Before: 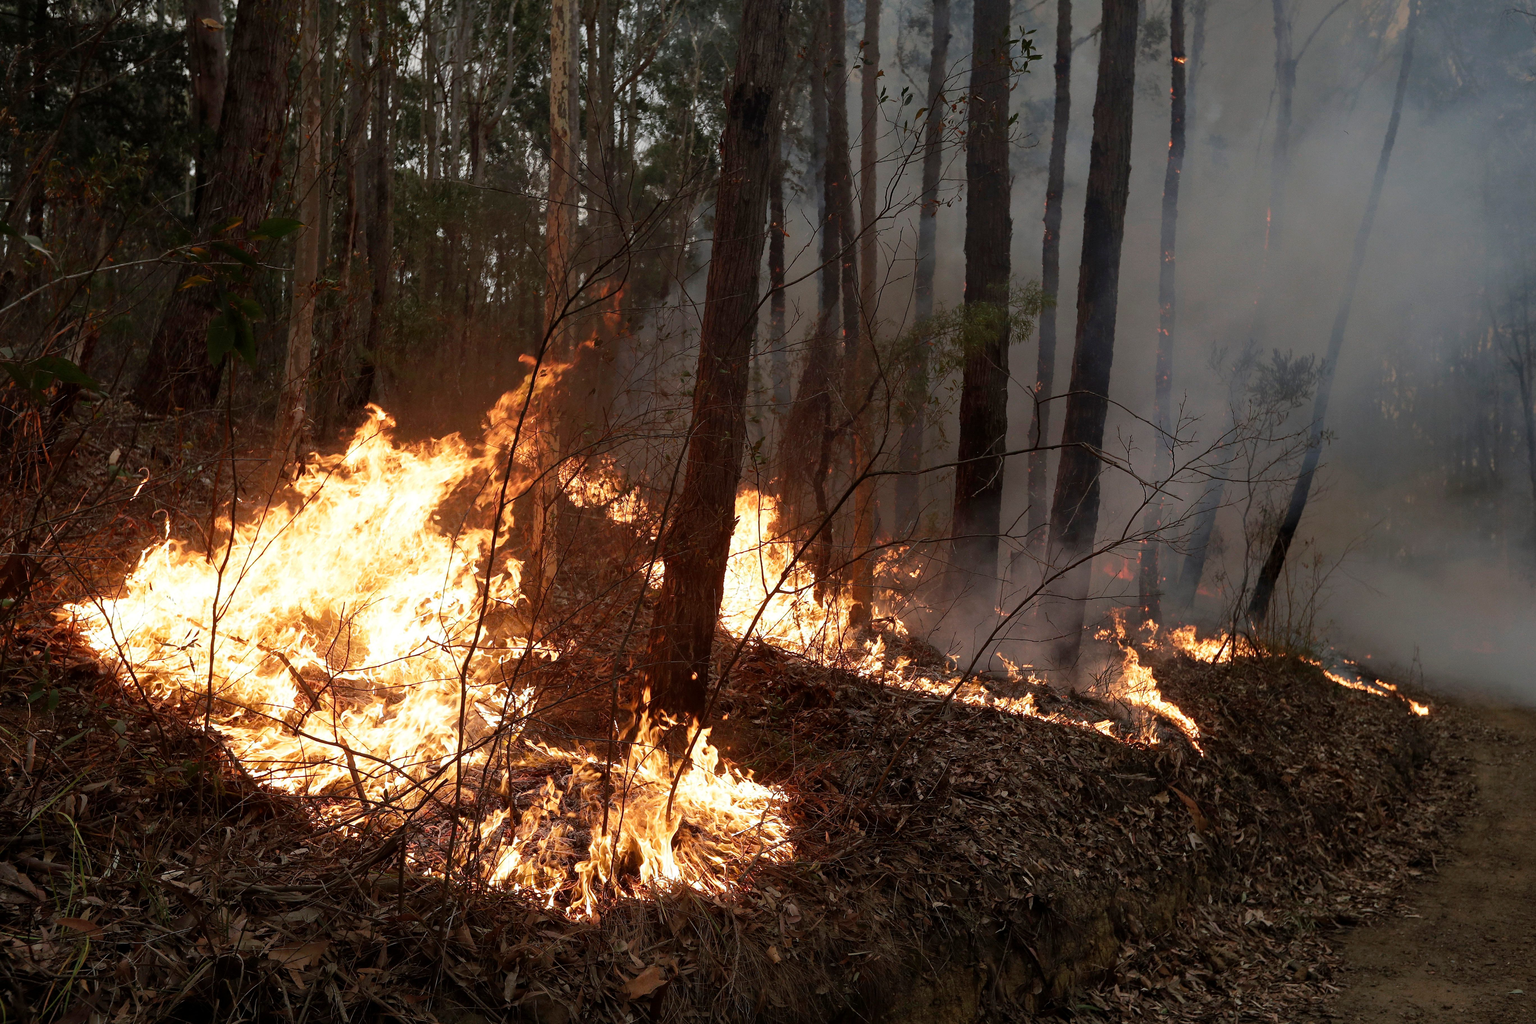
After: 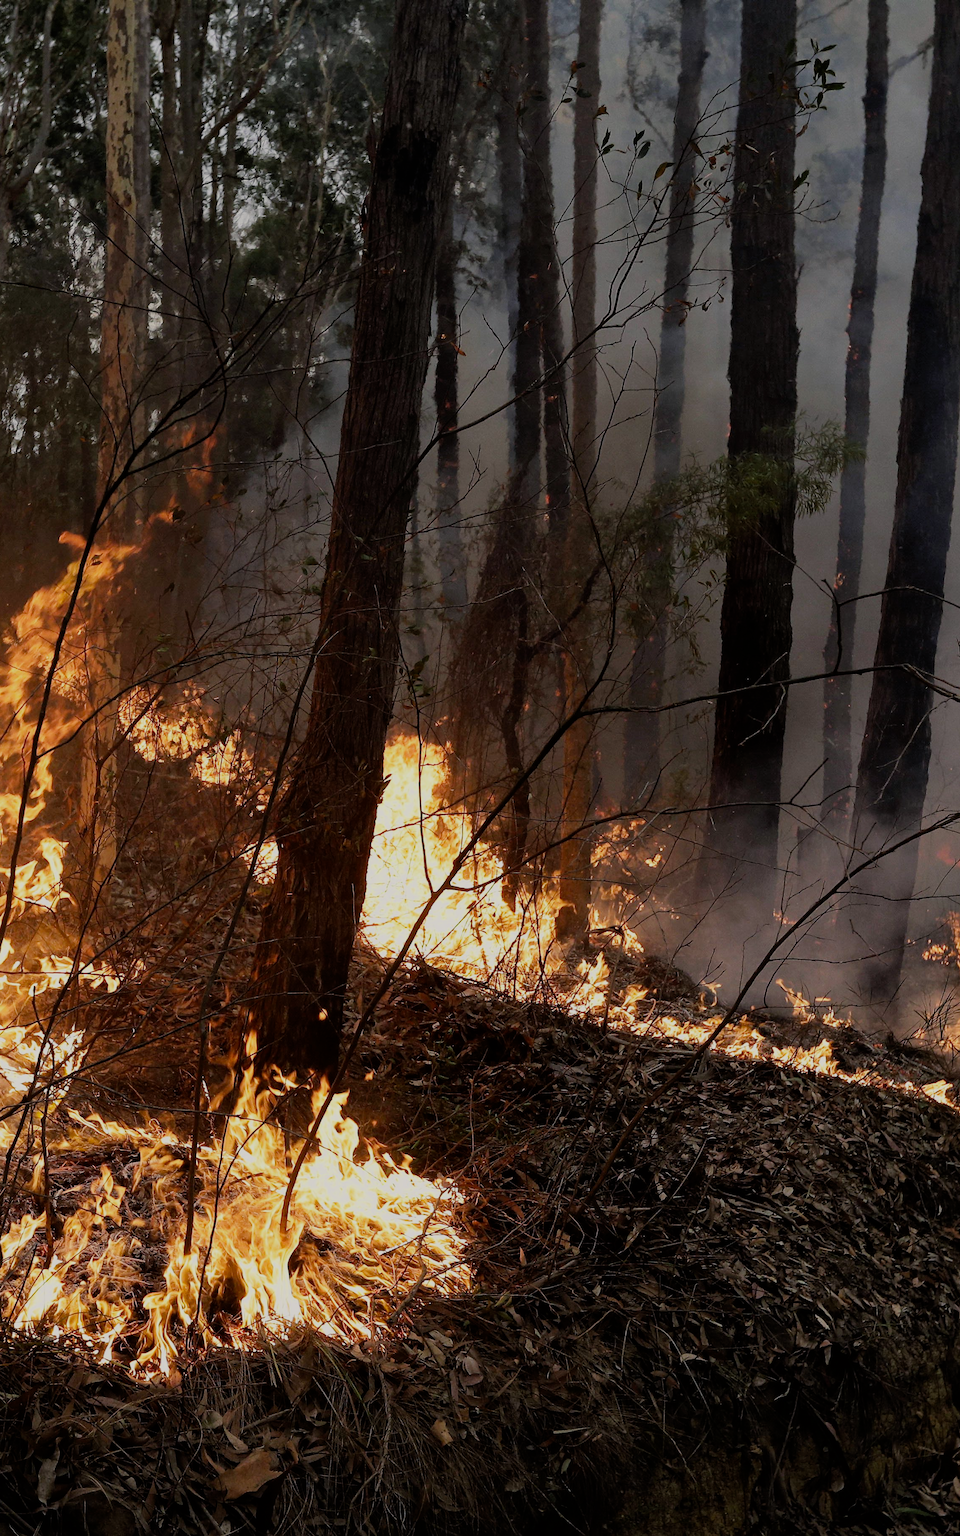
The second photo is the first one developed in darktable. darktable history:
color correction: highlights a* 1.39, highlights b* 17.83
white balance: red 0.948, green 1.02, blue 1.176
filmic rgb: black relative exposure -7.65 EV, white relative exposure 4.56 EV, hardness 3.61
crop: left 31.229%, right 27.105%
